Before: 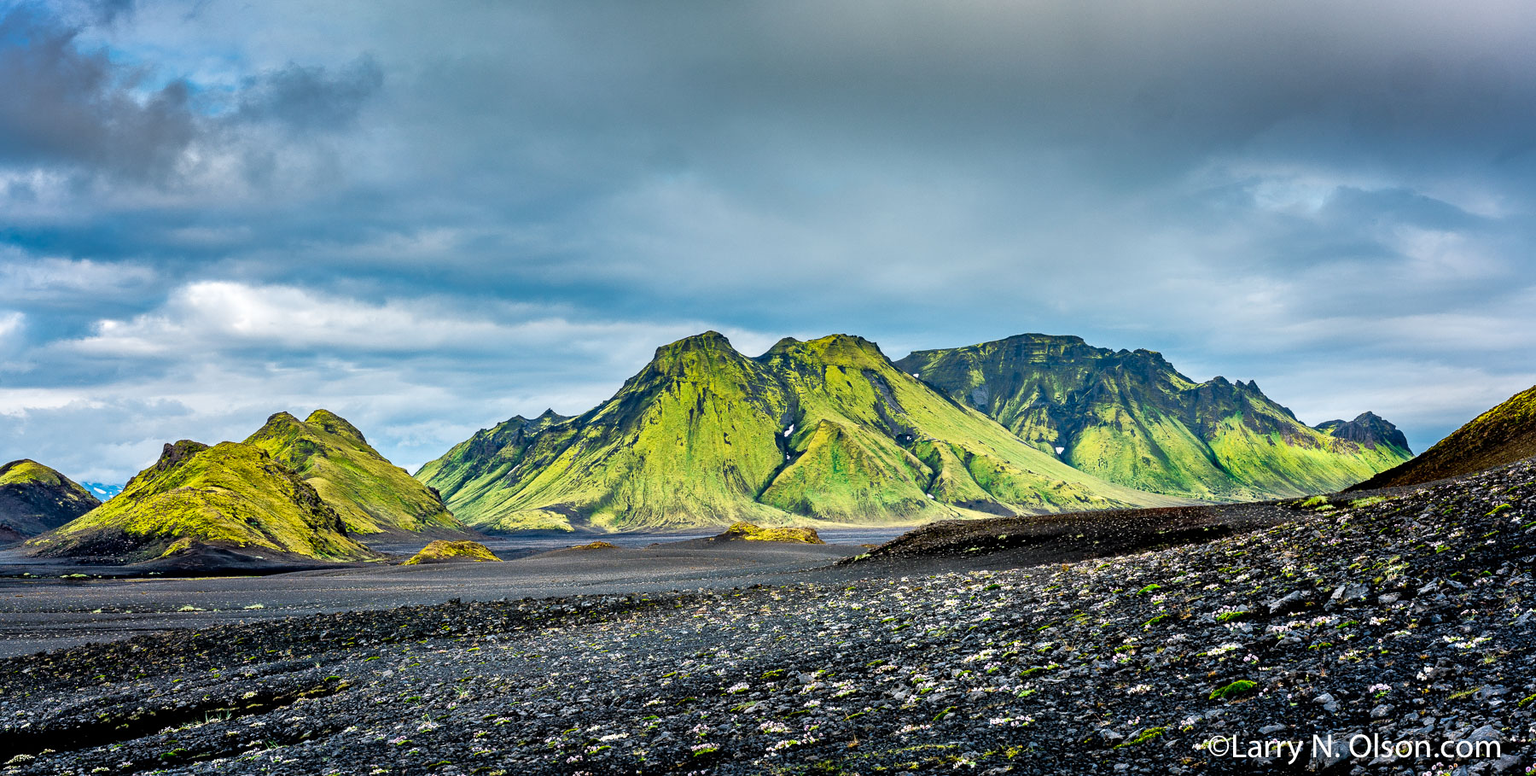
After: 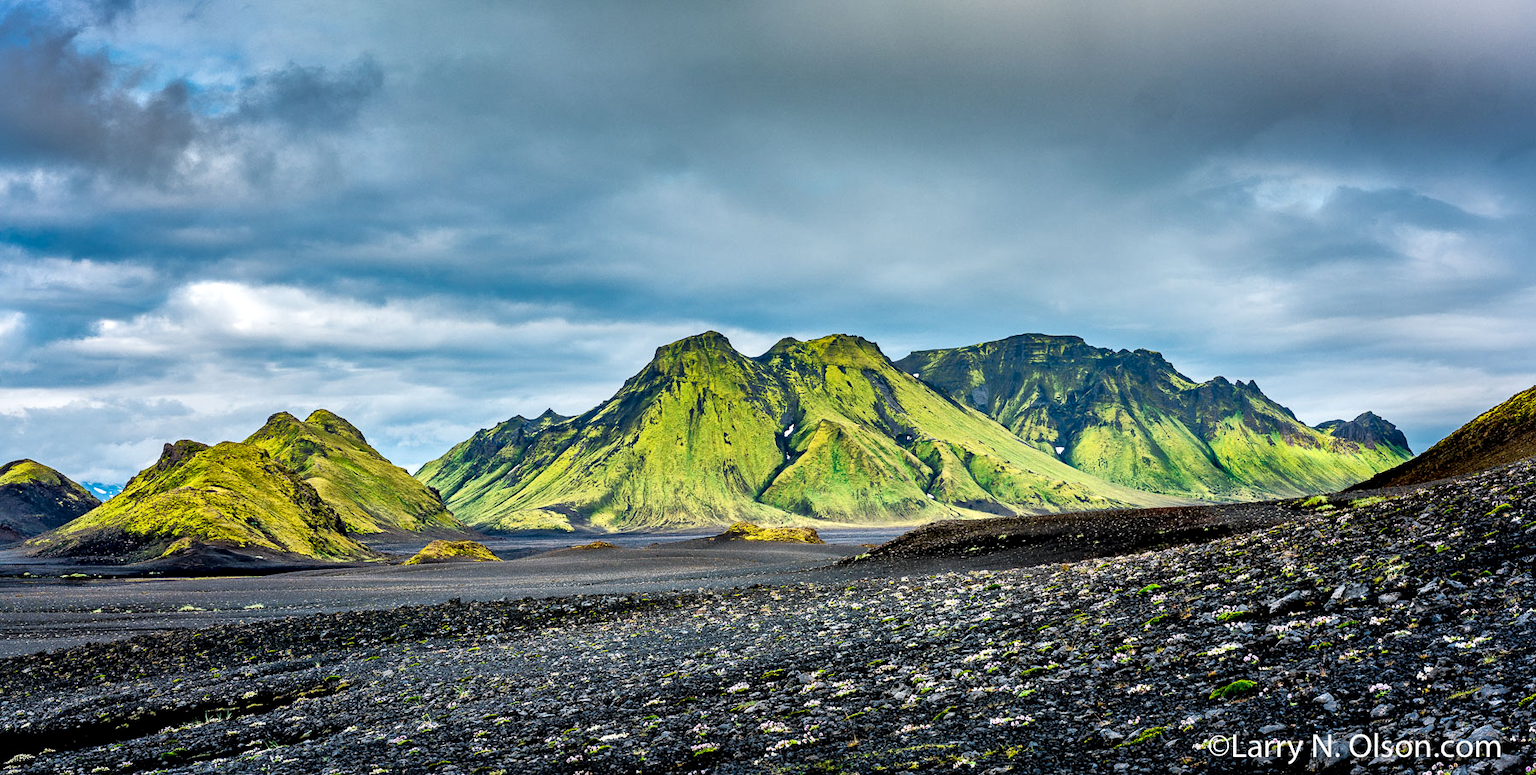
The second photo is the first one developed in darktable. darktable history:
local contrast: mode bilateral grid, contrast 20, coarseness 50, detail 128%, midtone range 0.2
